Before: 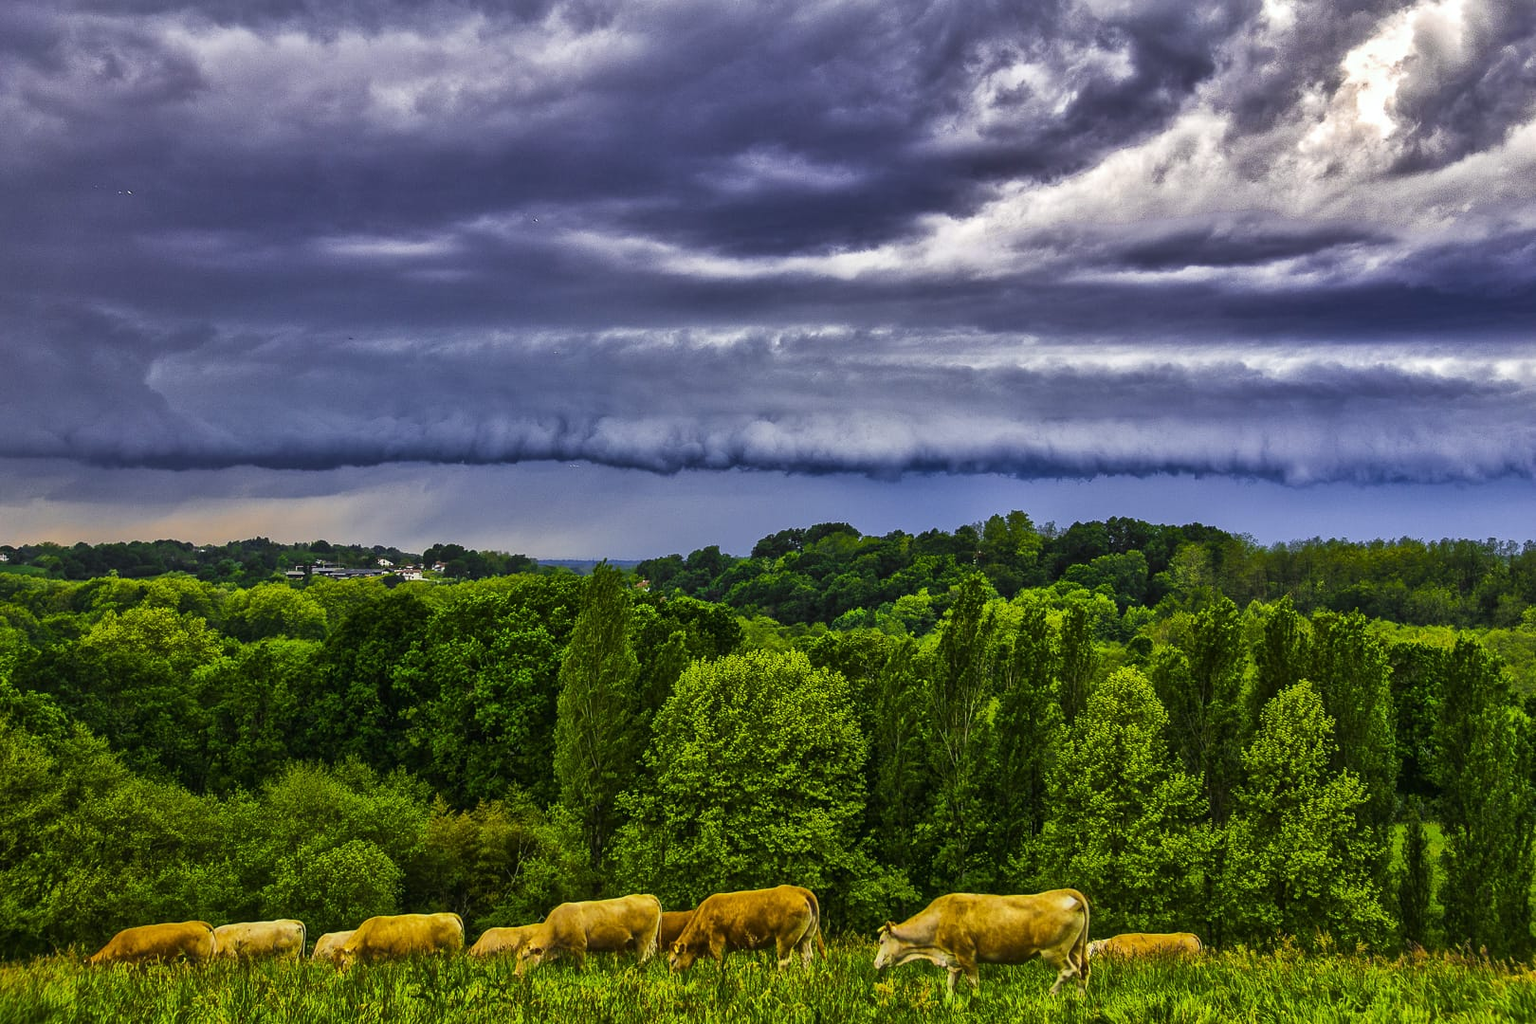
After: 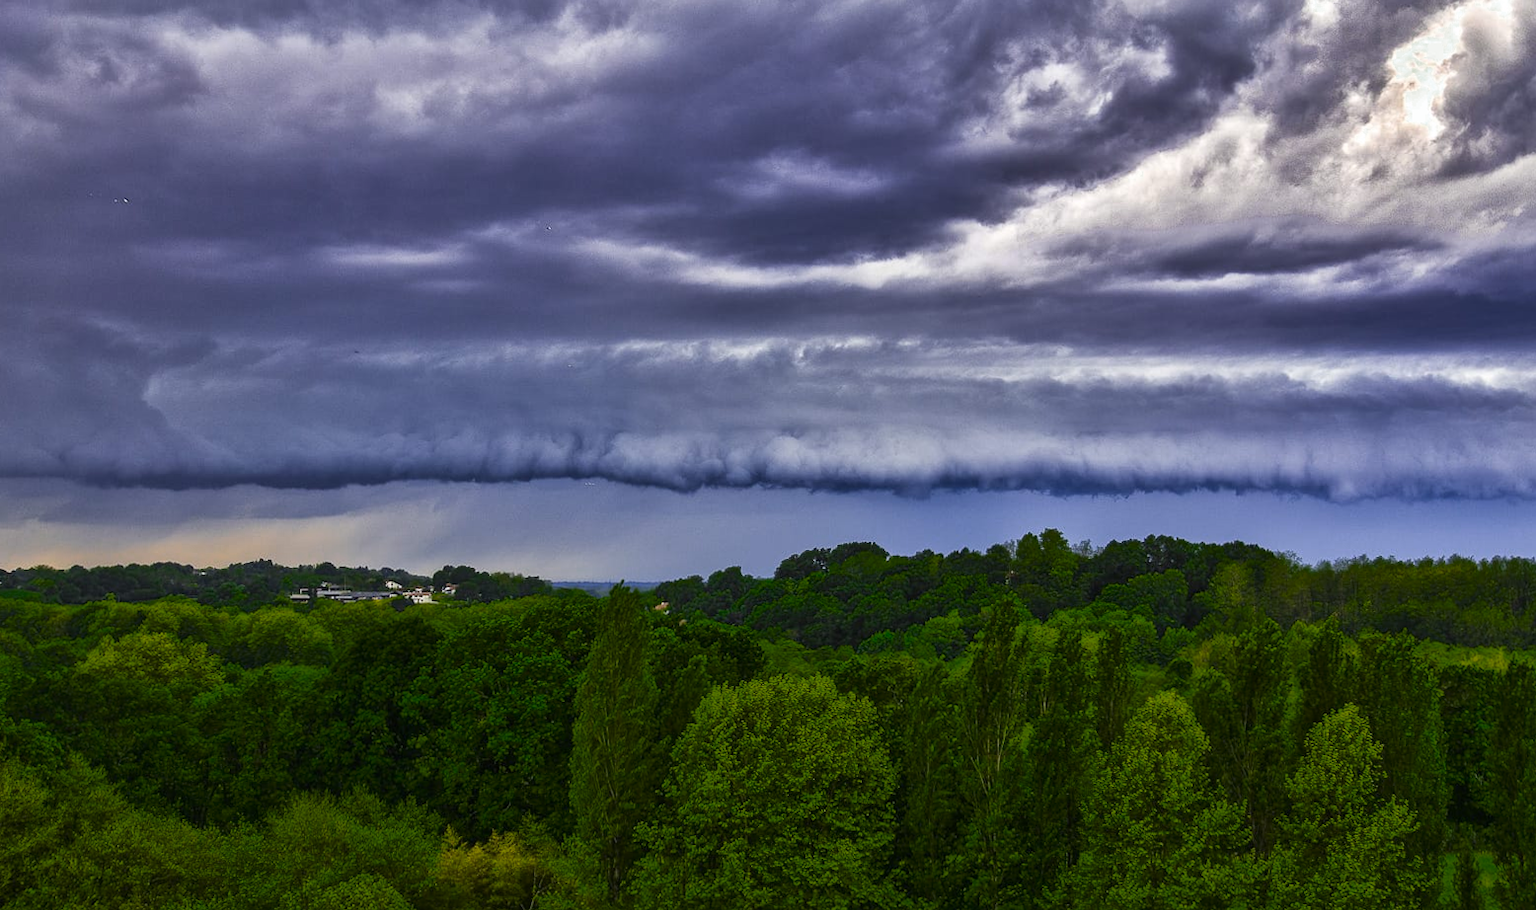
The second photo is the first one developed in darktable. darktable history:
crop and rotate: angle 0.2°, left 0.275%, right 3.127%, bottom 14.18%
color zones: curves: ch0 [(0.25, 0.5) (0.347, 0.092) (0.75, 0.5)]; ch1 [(0.25, 0.5) (0.33, 0.51) (0.75, 0.5)]
